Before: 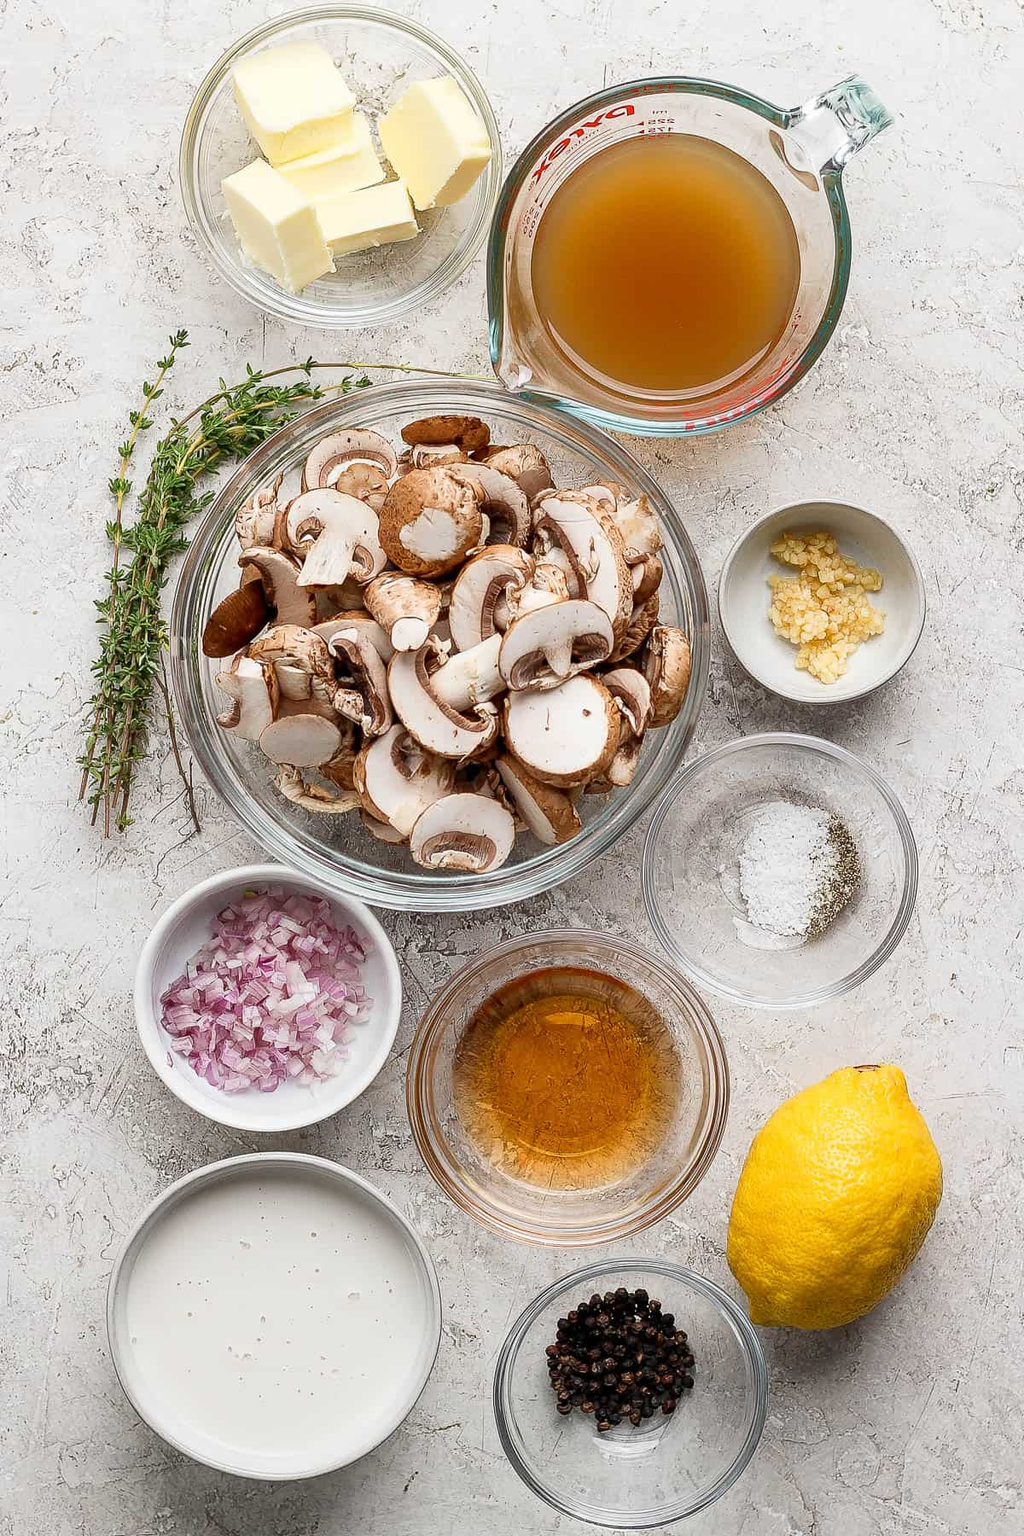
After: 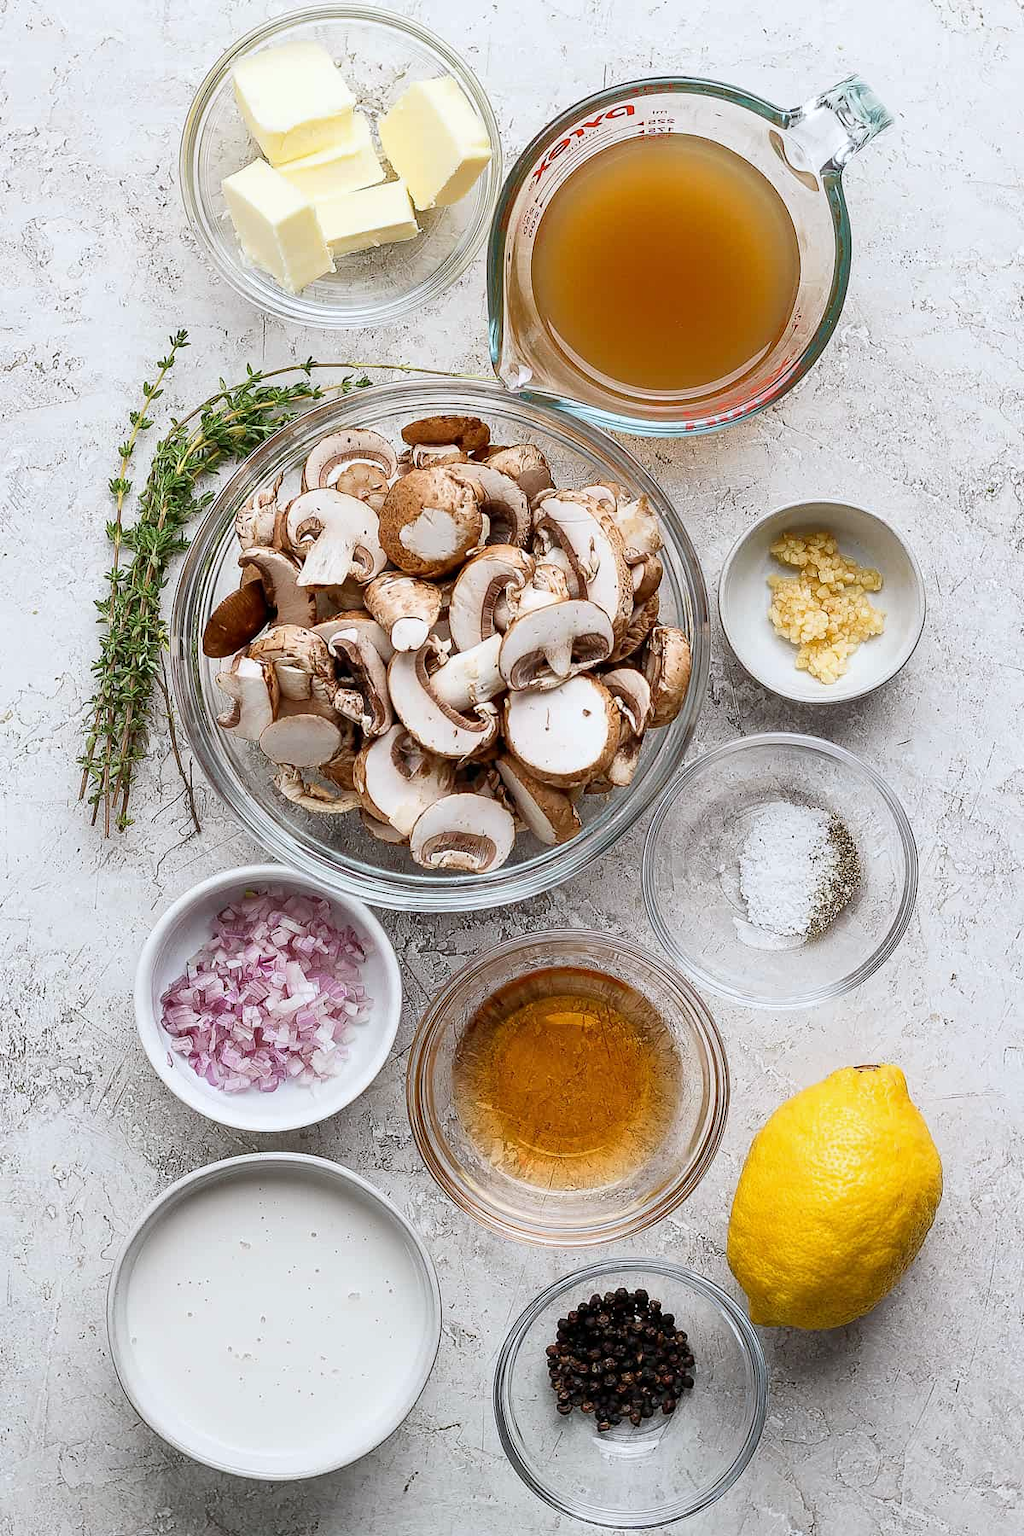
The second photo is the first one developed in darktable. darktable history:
white balance: red 0.98, blue 1.034
tone equalizer: on, module defaults
color contrast: green-magenta contrast 0.96
